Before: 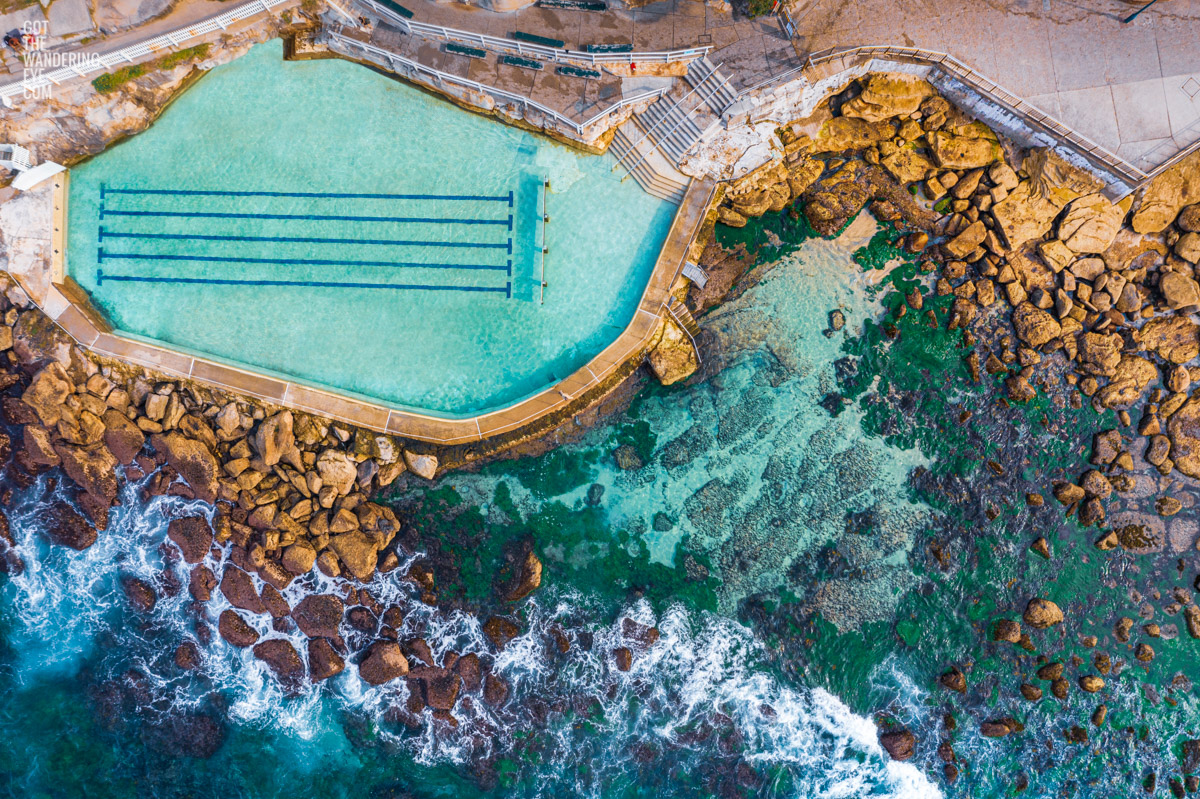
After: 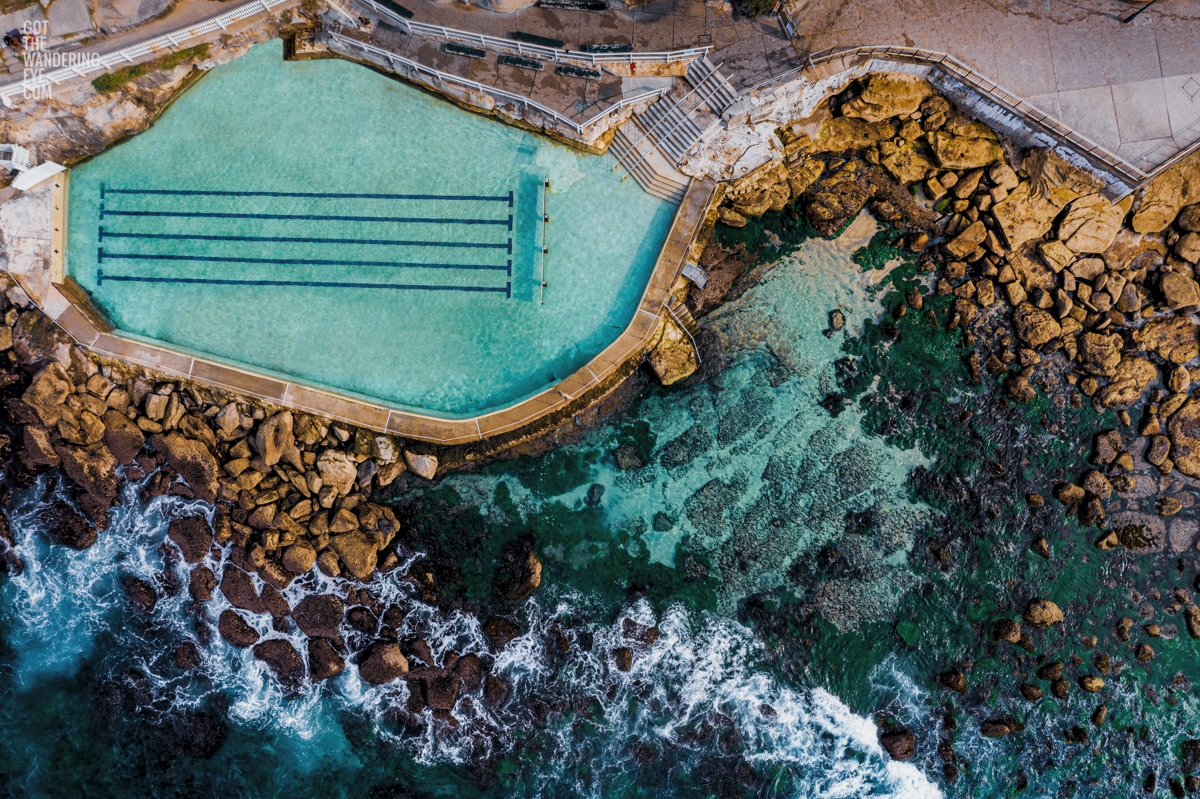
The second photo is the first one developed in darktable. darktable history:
exposure: exposure -0.177 EV, compensate highlight preservation false
levels: levels [0.116, 0.574, 1]
